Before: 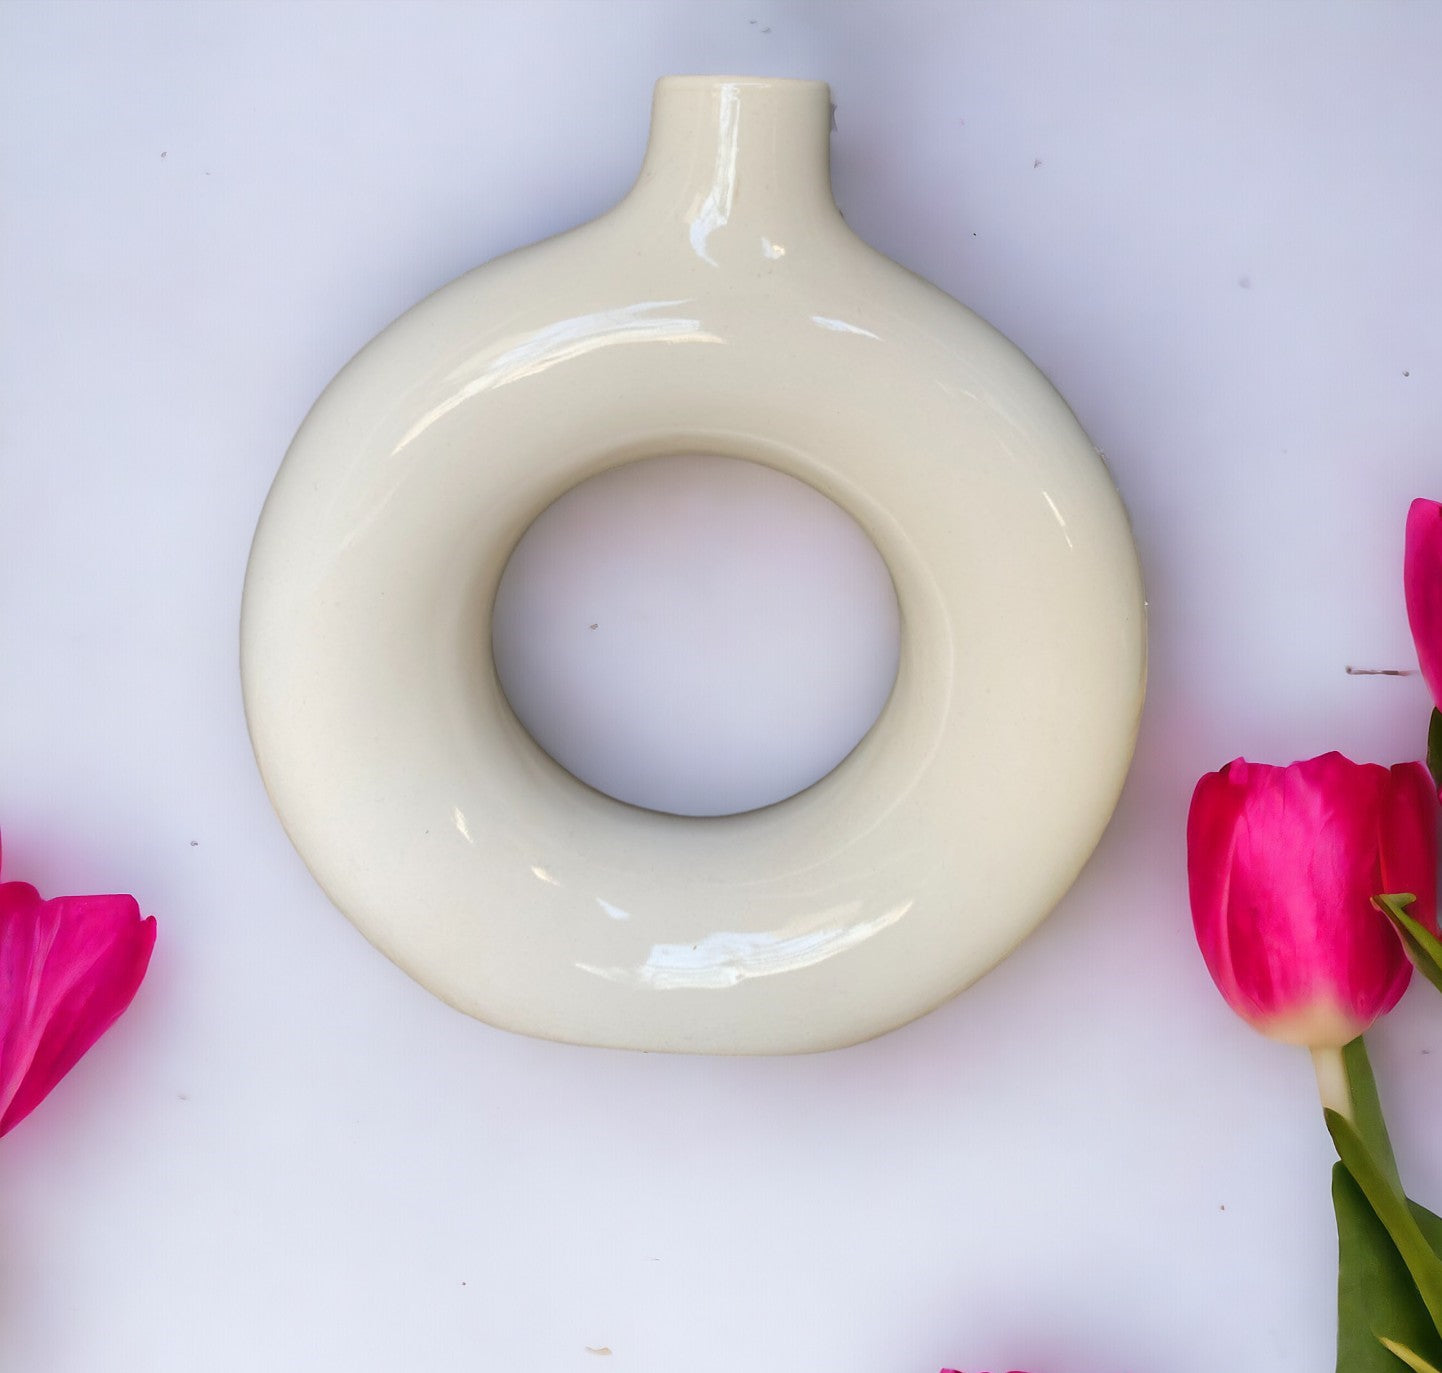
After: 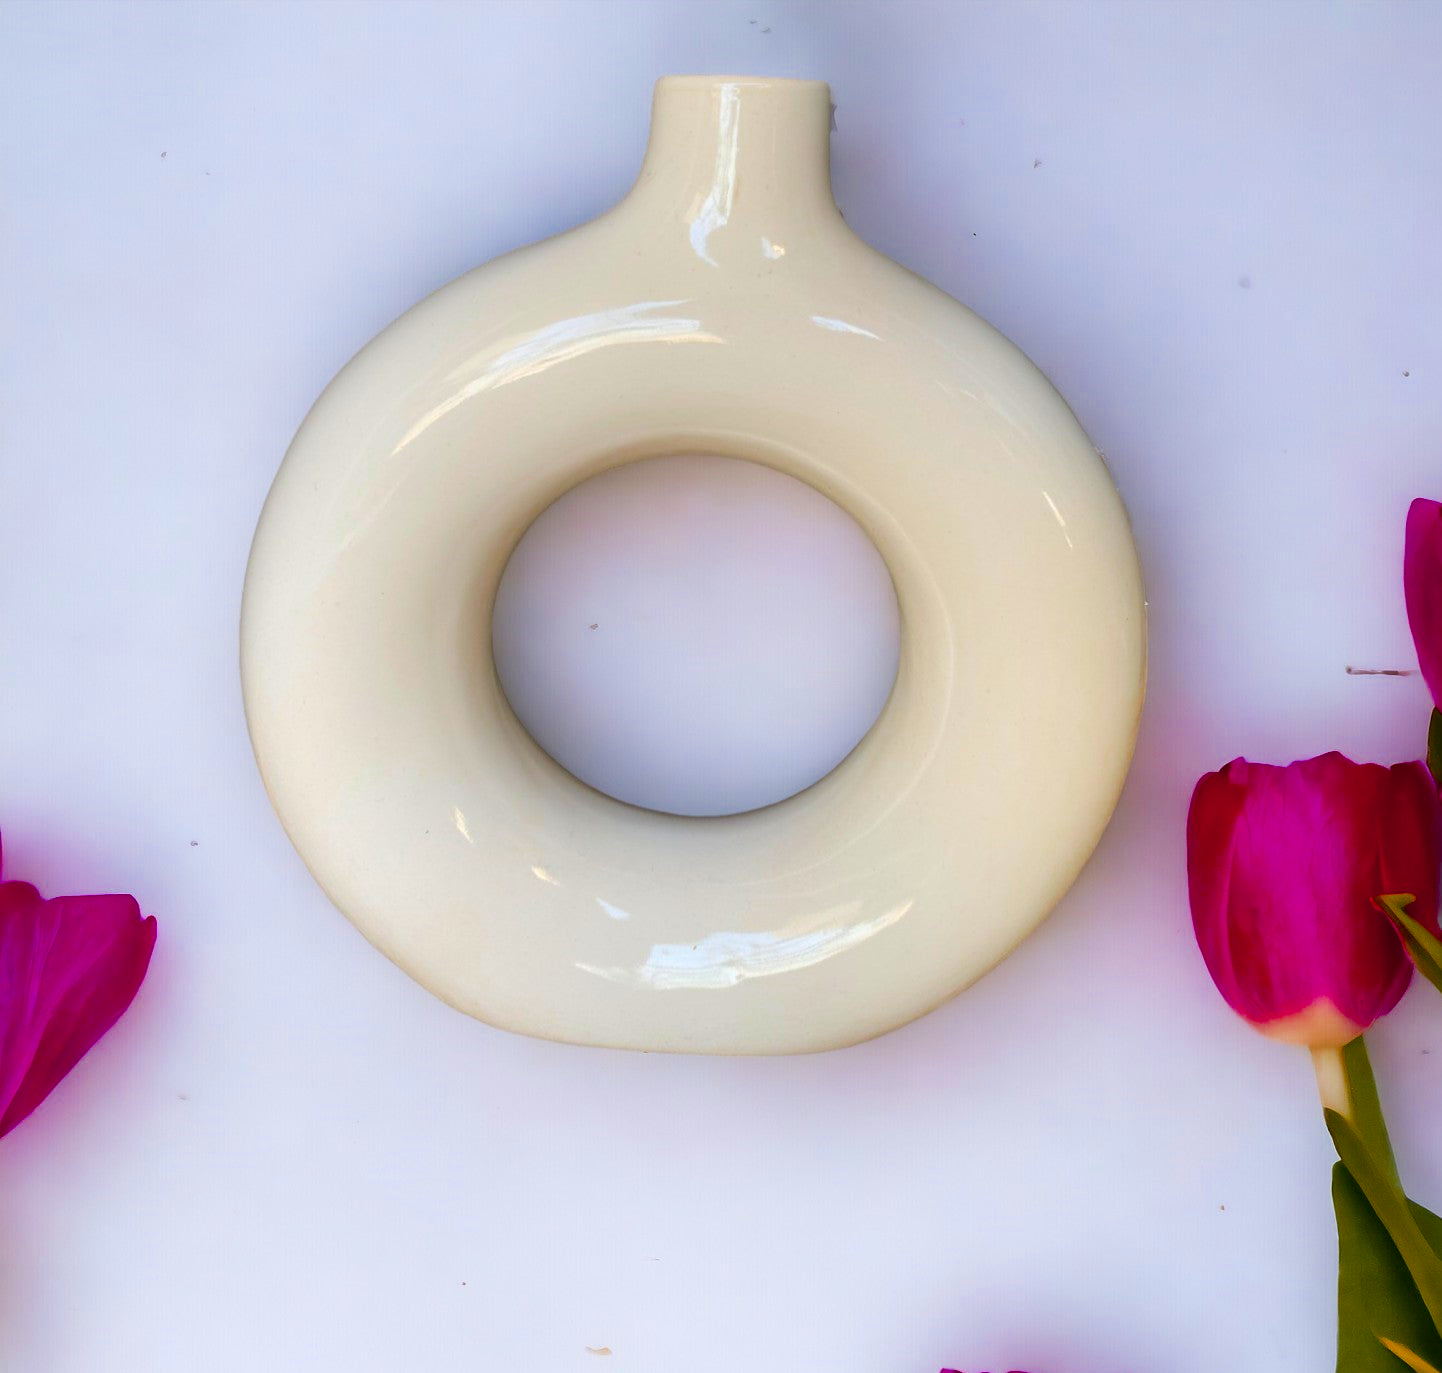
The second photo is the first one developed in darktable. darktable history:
color balance rgb: shadows lift › hue 87.82°, perceptual saturation grading › global saturation 31.108%, global vibrance 16.661%, saturation formula JzAzBz (2021)
color zones: curves: ch1 [(0.239, 0.552) (0.75, 0.5)]; ch2 [(0.25, 0.462) (0.749, 0.457)]
